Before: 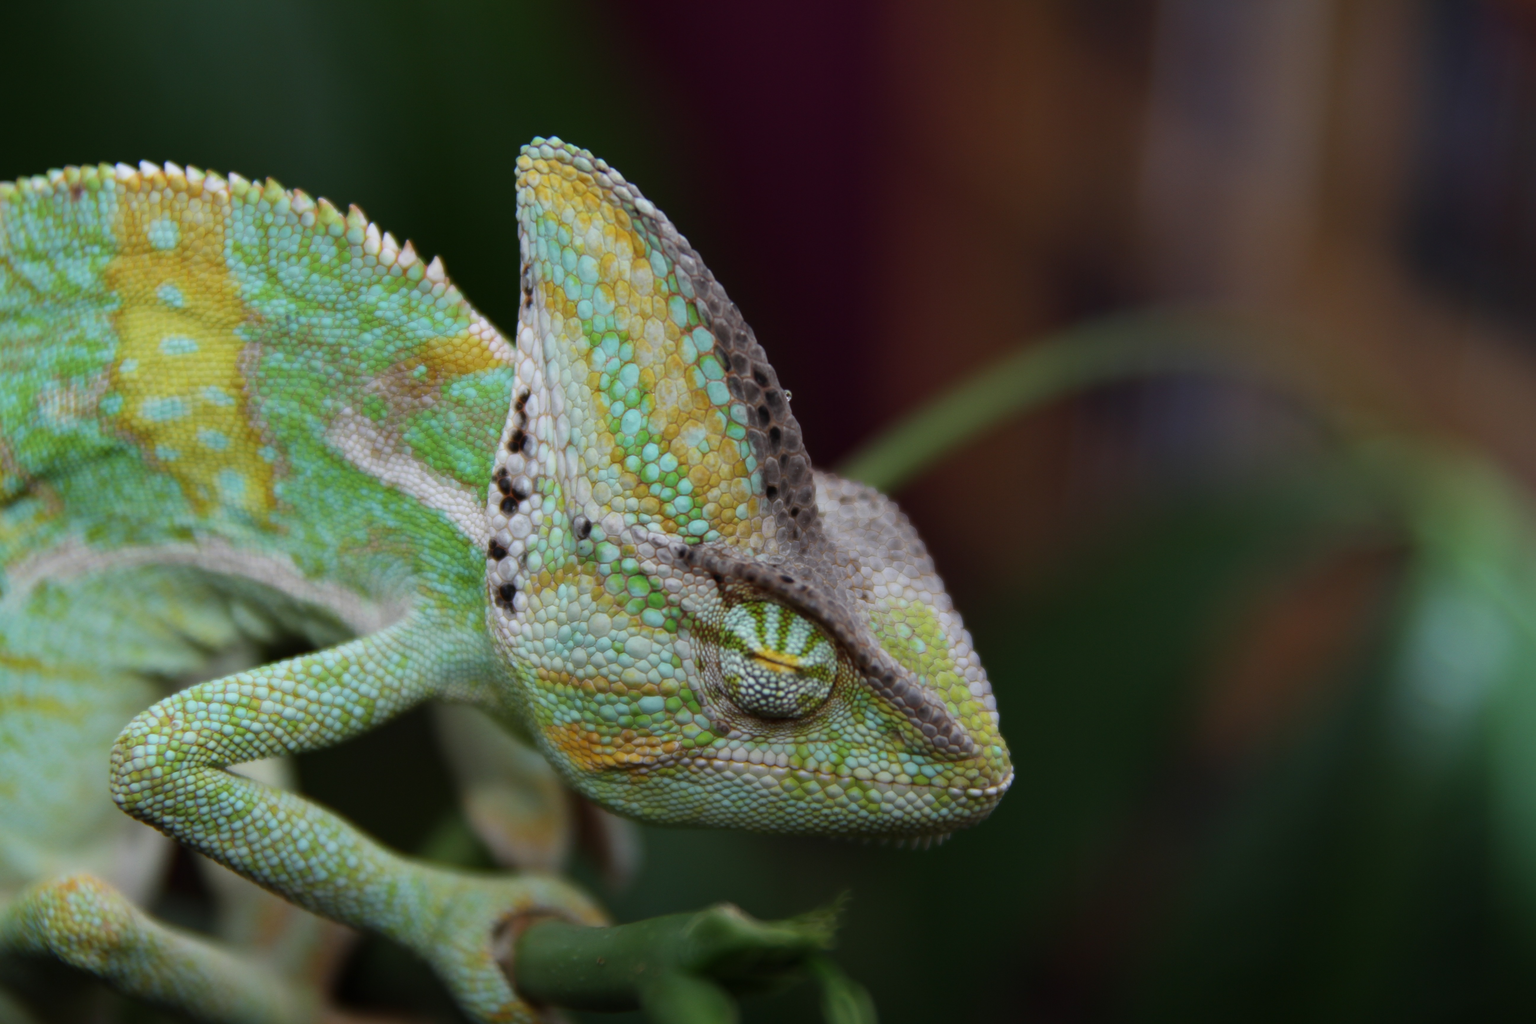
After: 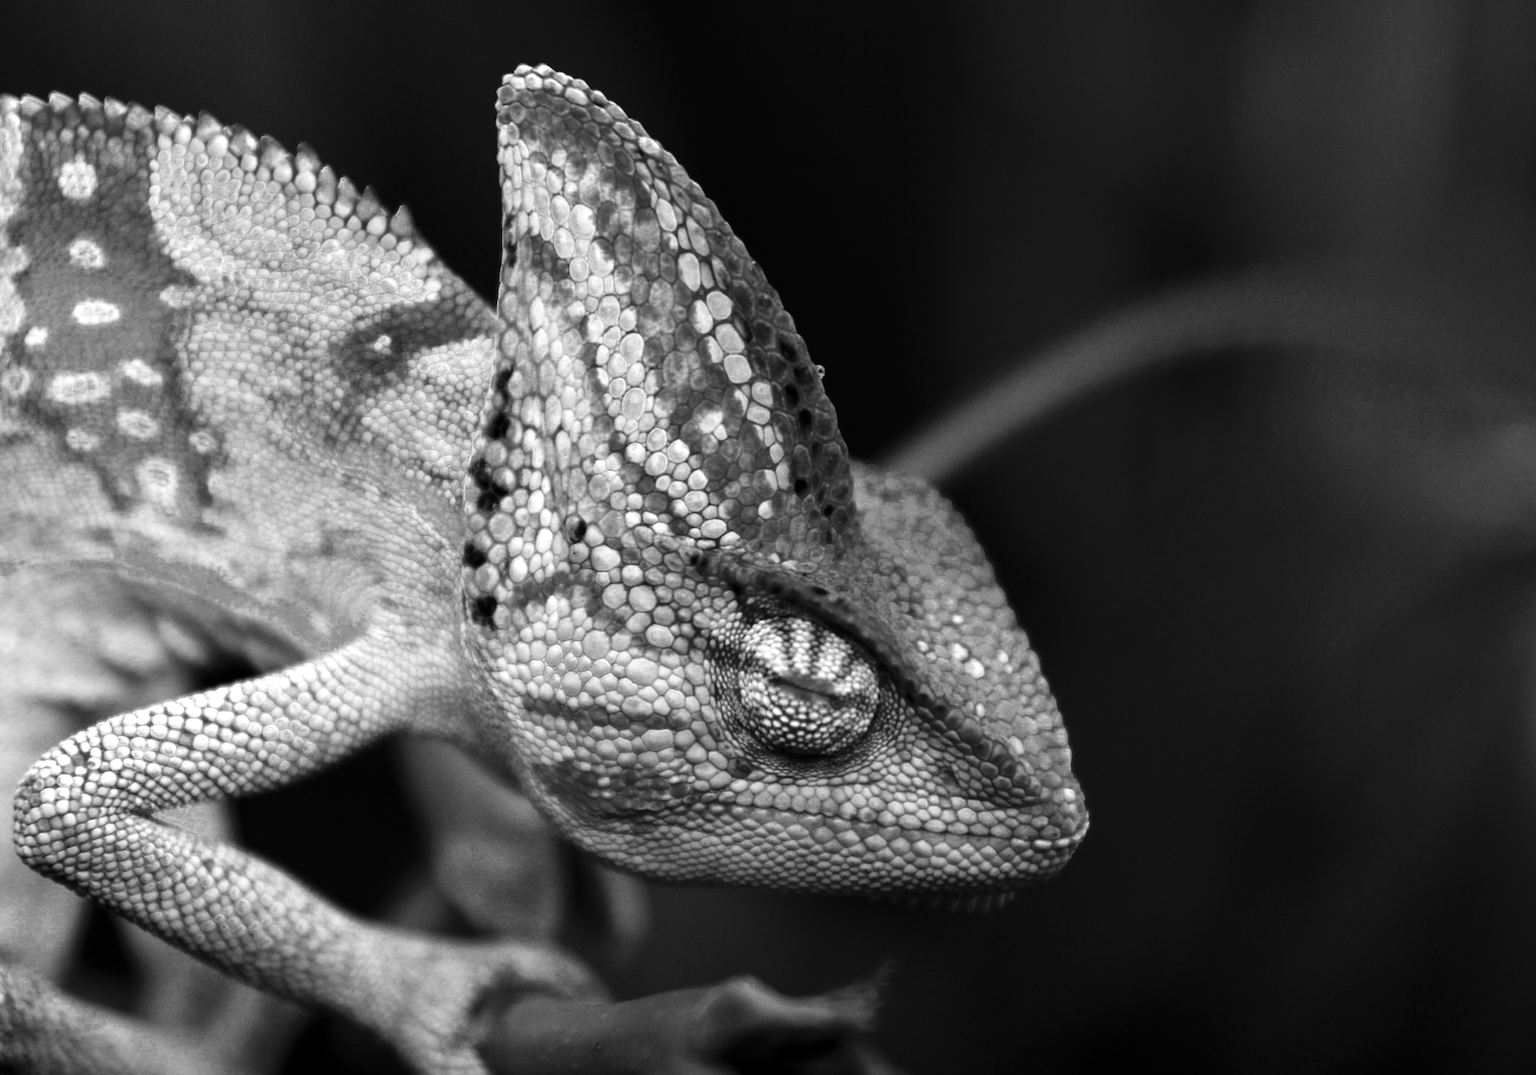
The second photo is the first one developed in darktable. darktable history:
sharpen: on, module defaults
velvia: on, module defaults
contrast brightness saturation: contrast 0.07, brightness 0.18, saturation 0.4
grain: coarseness 0.09 ISO
crop: left 6.446%, top 8.188%, right 9.538%, bottom 3.548%
color zones: curves: ch0 [(0.002, 0.429) (0.121, 0.212) (0.198, 0.113) (0.276, 0.344) (0.331, 0.541) (0.41, 0.56) (0.482, 0.289) (0.619, 0.227) (0.721, 0.18) (0.821, 0.435) (0.928, 0.555) (1, 0.587)]; ch1 [(0, 0) (0.143, 0) (0.286, 0) (0.429, 0) (0.571, 0) (0.714, 0) (0.857, 0)]
color balance: mode lift, gamma, gain (sRGB), lift [1.014, 0.966, 0.918, 0.87], gamma [0.86, 0.734, 0.918, 0.976], gain [1.063, 1.13, 1.063, 0.86]
